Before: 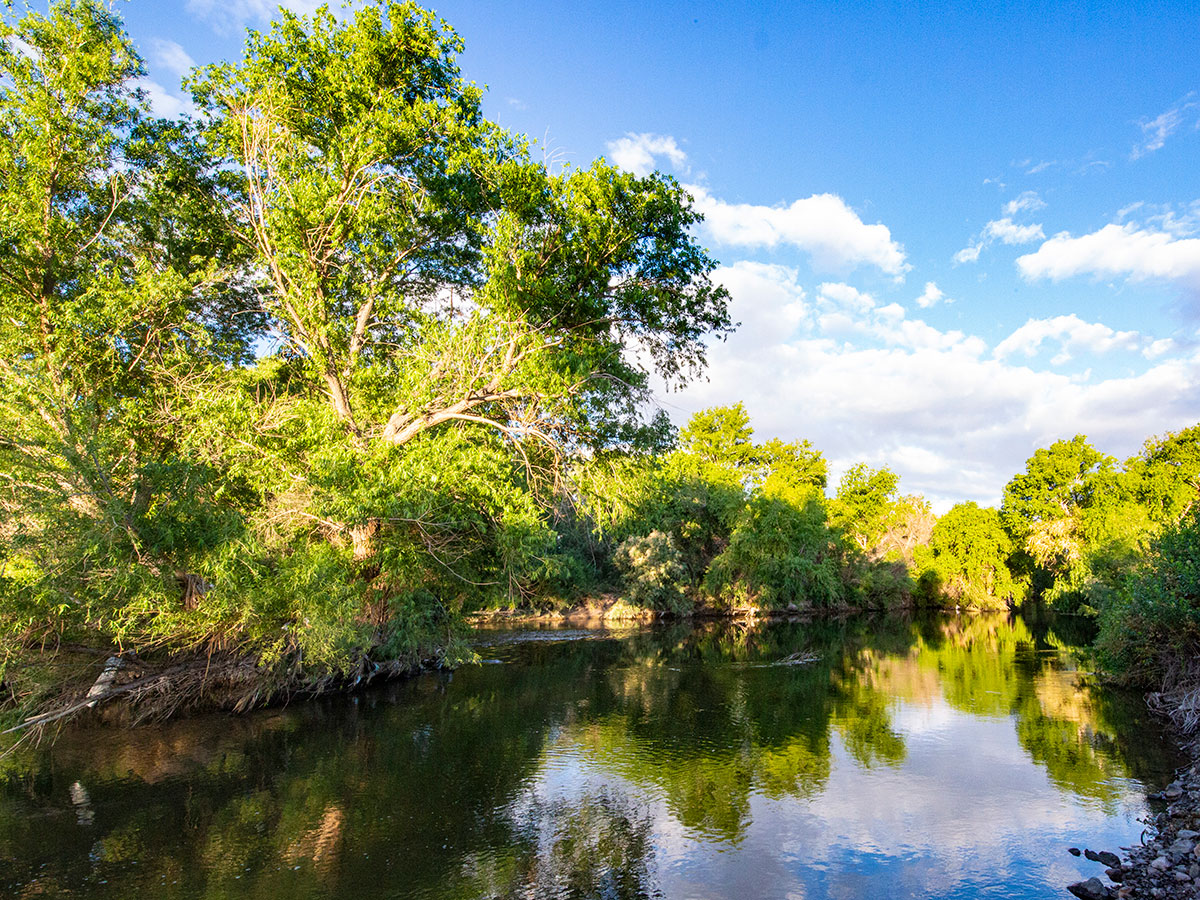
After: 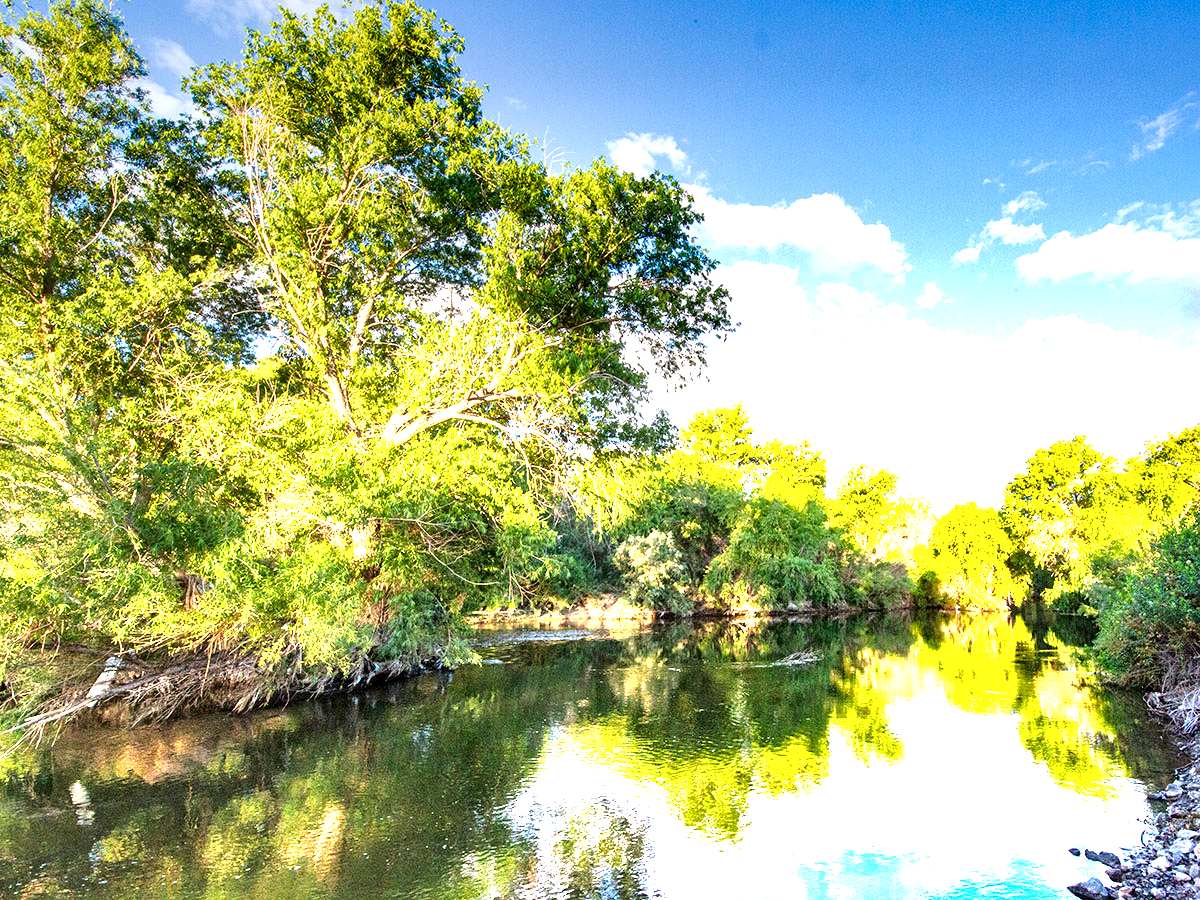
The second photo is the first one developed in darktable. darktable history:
graduated density: density -3.9 EV
local contrast: mode bilateral grid, contrast 20, coarseness 50, detail 159%, midtone range 0.2
